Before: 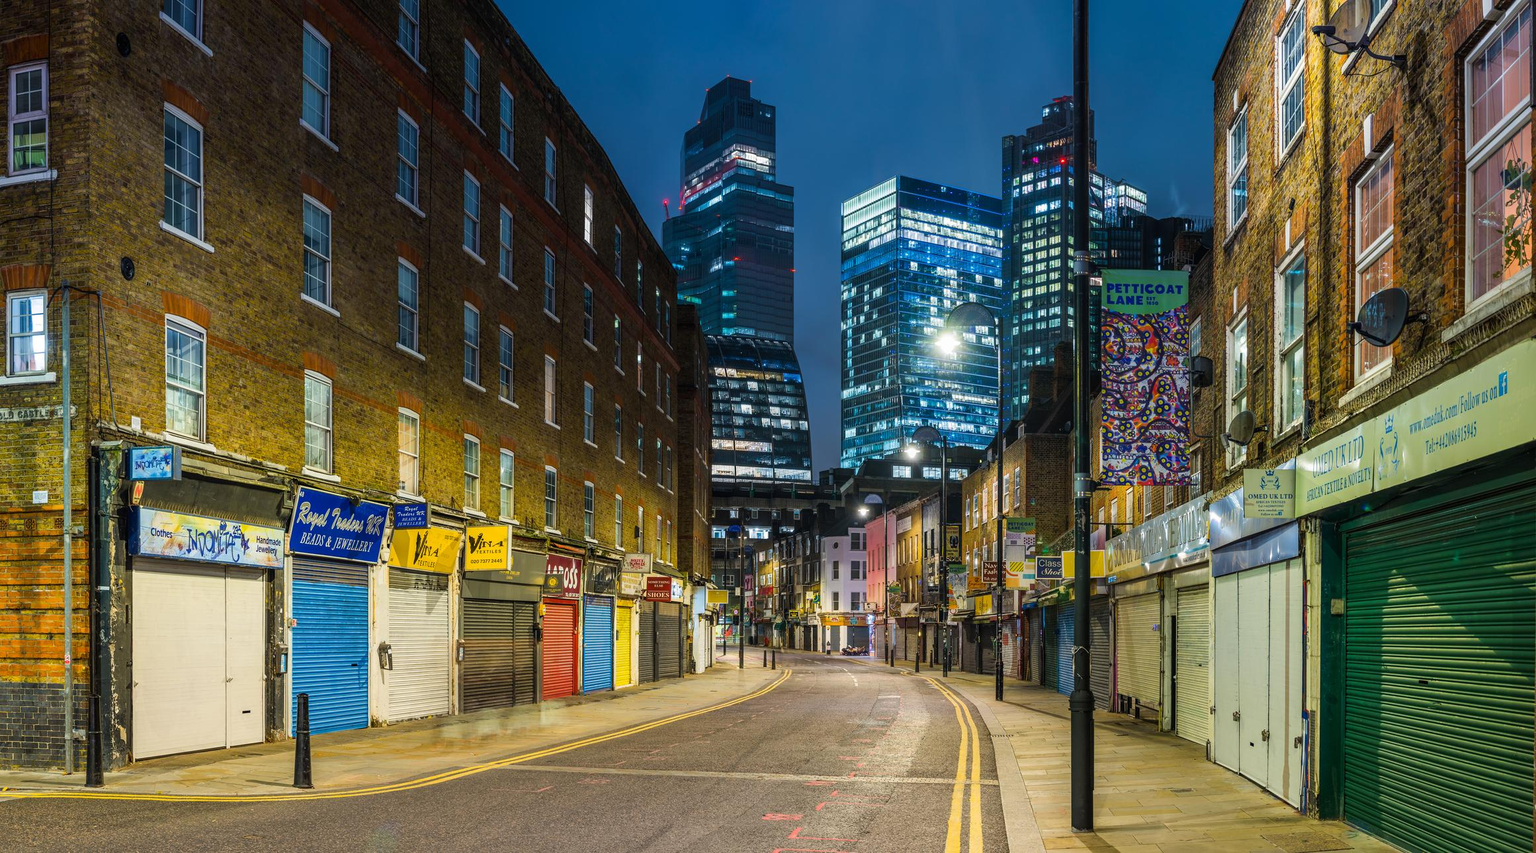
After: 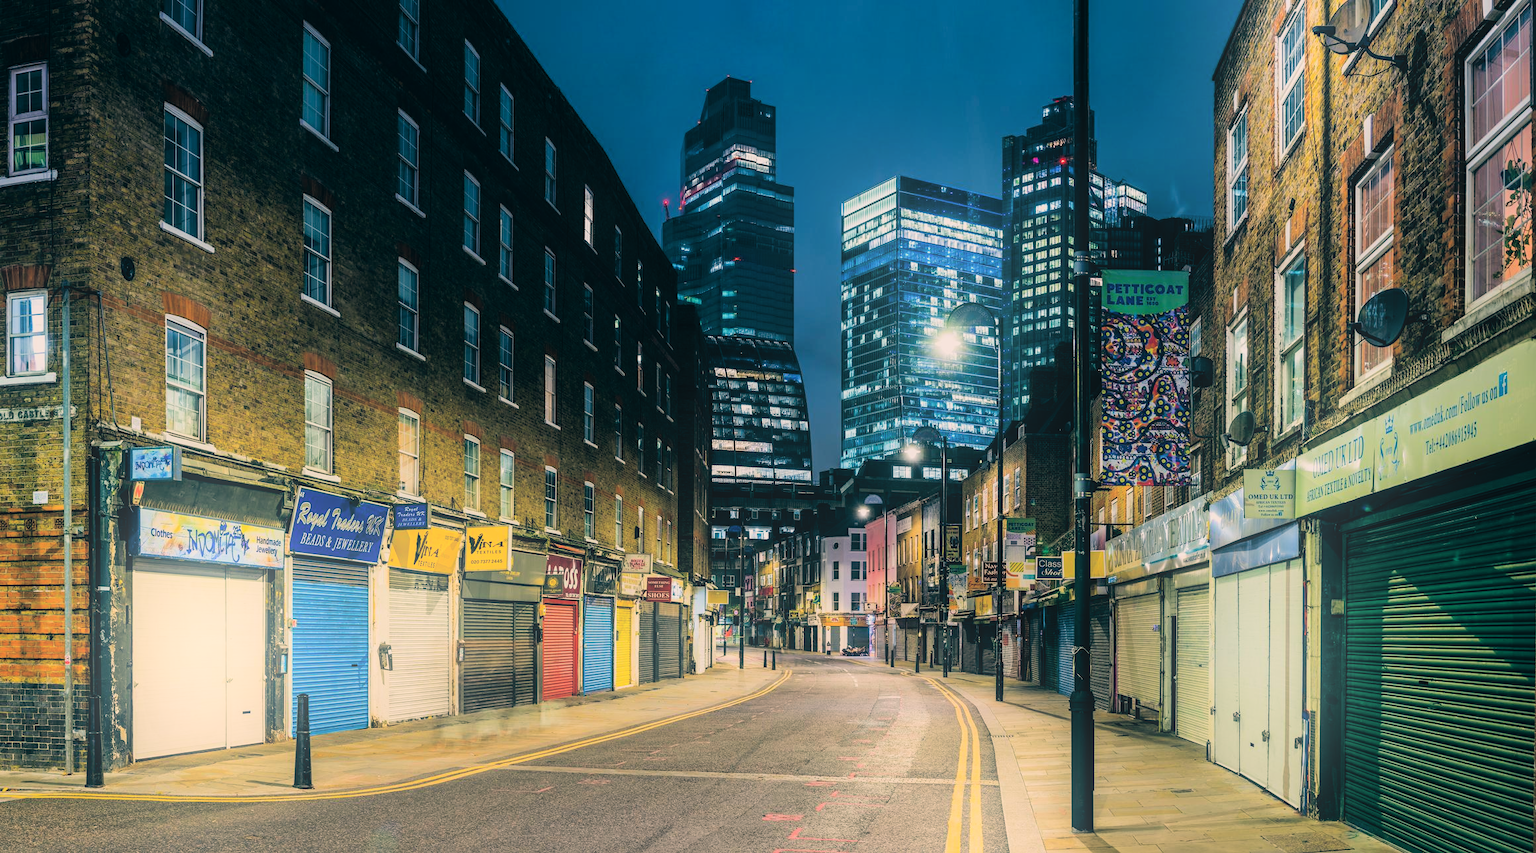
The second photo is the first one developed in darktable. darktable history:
filmic rgb: black relative exposure -5 EV, hardness 2.88, contrast 1.3, highlights saturation mix -10%
bloom: on, module defaults
color balance: lift [1.006, 0.985, 1.002, 1.015], gamma [1, 0.953, 1.008, 1.047], gain [1.076, 1.13, 1.004, 0.87]
